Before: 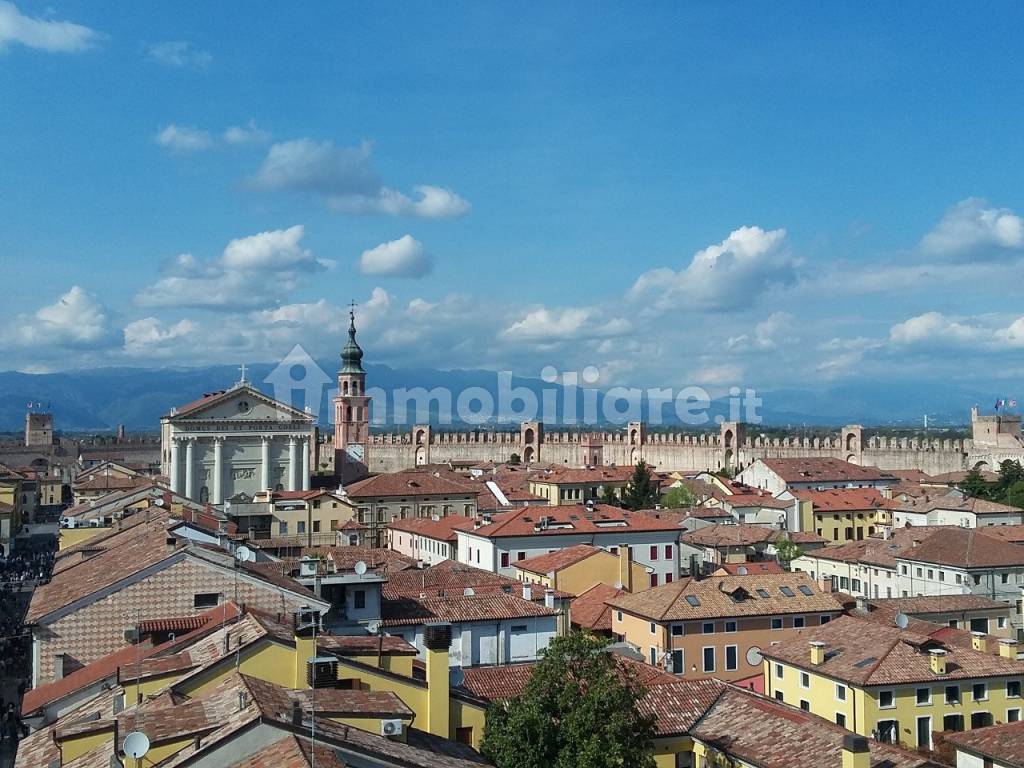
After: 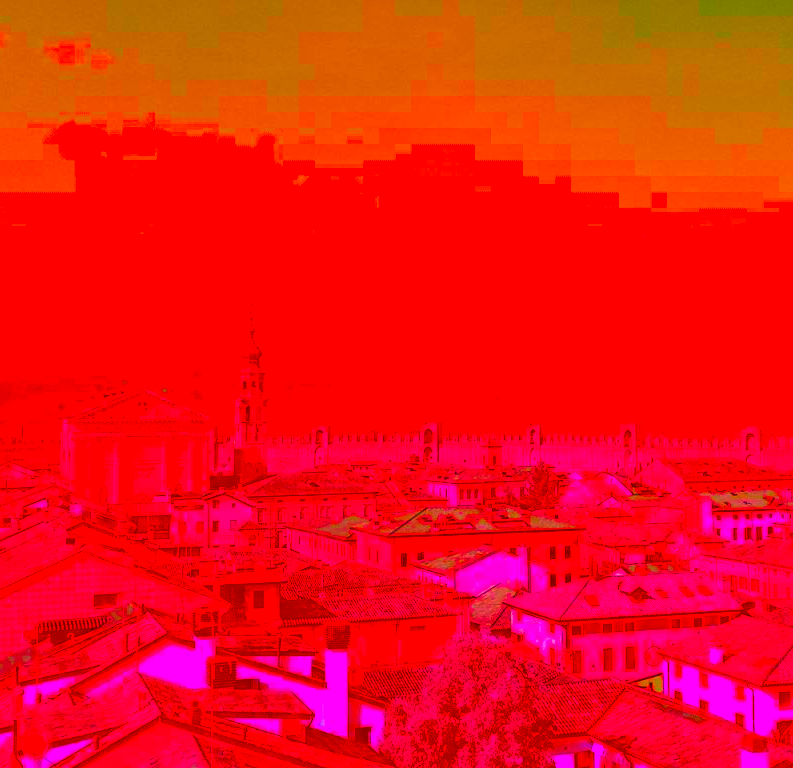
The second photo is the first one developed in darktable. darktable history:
color balance rgb: linear chroma grading › global chroma 8.33%, perceptual saturation grading › global saturation 18.52%, global vibrance 7.87%
crop: left 9.88%, right 12.664%
white balance: red 0.974, blue 1.044
color correction: highlights a* -39.68, highlights b* -40, shadows a* -40, shadows b* -40, saturation -3
color zones: curves: ch1 [(0.29, 0.492) (0.373, 0.185) (0.509, 0.481)]; ch2 [(0.25, 0.462) (0.749, 0.457)], mix 40.67%
